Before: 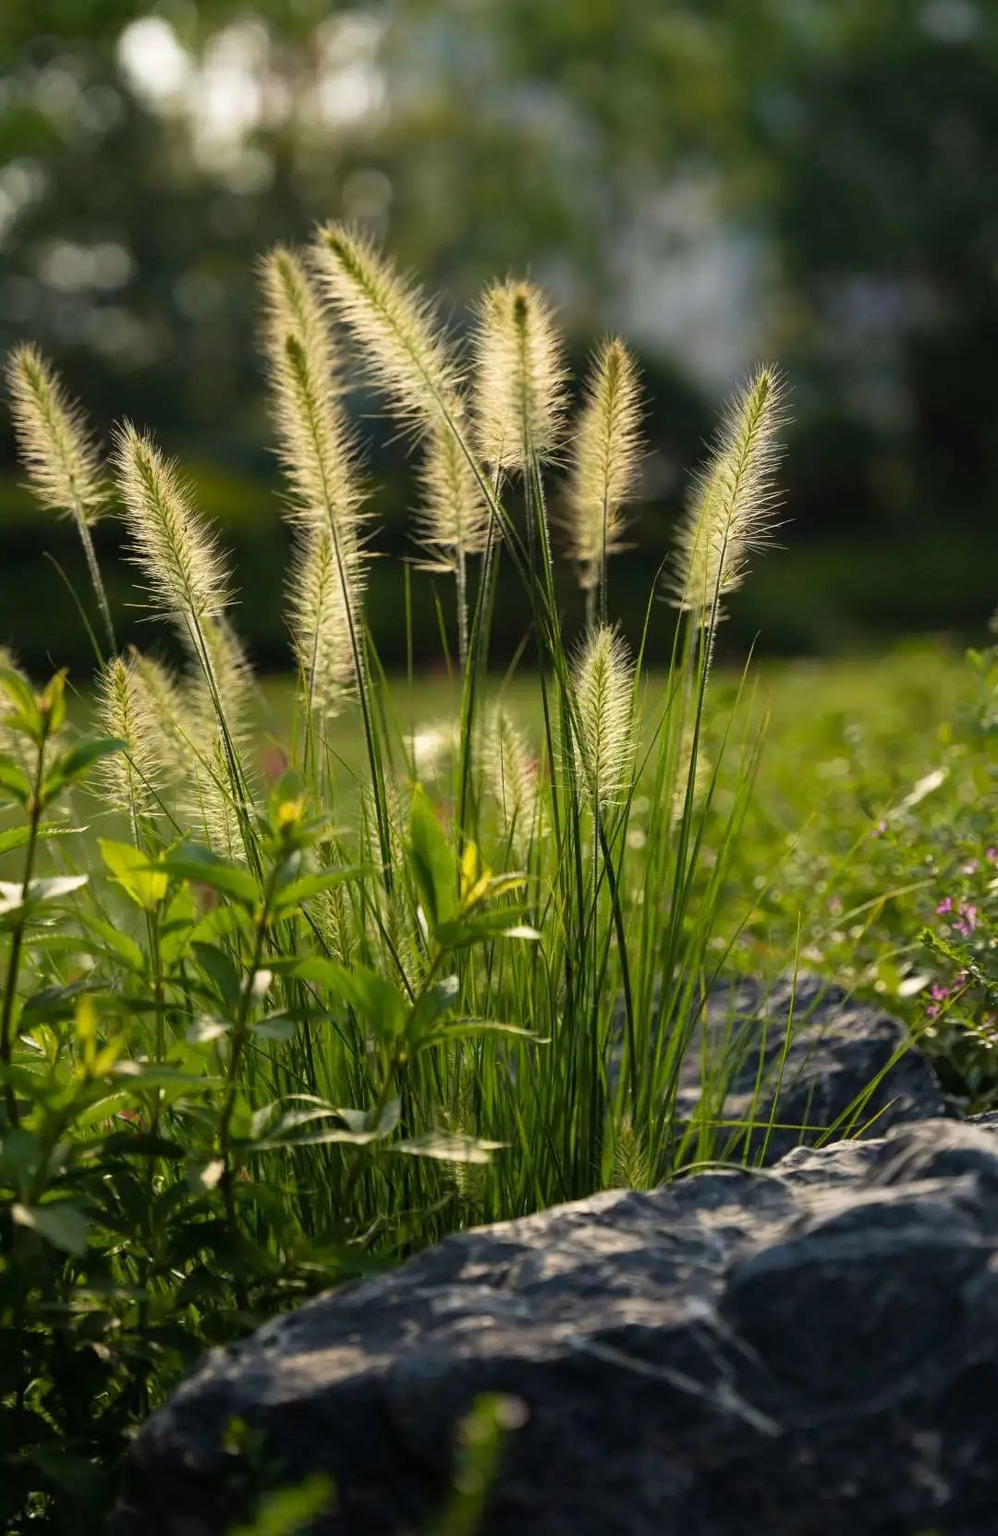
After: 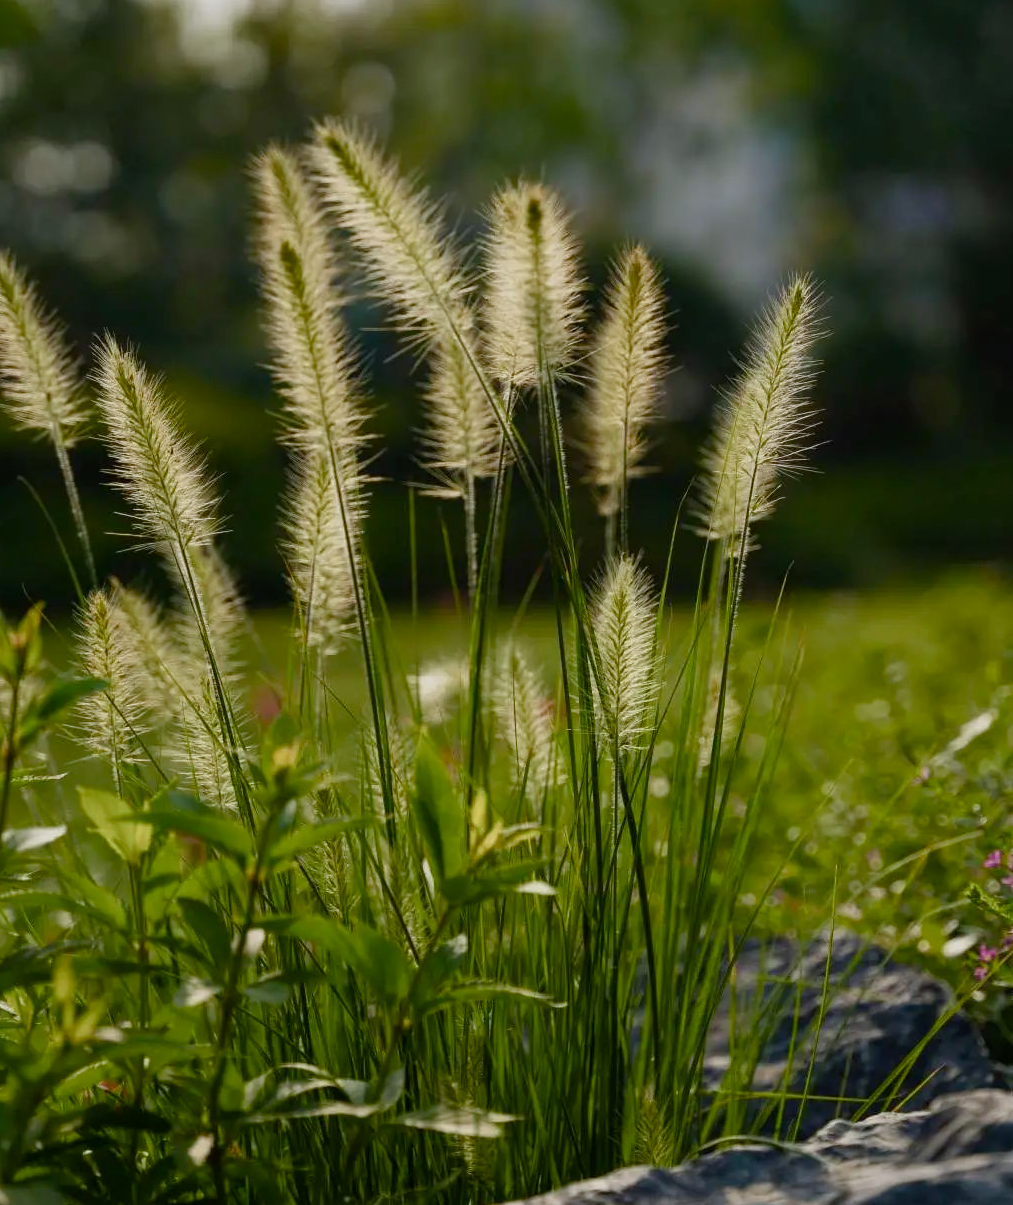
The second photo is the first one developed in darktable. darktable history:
crop: left 2.737%, top 7.287%, right 3.421%, bottom 20.179%
color balance rgb: perceptual saturation grading › global saturation 20%, perceptual saturation grading › highlights -50%, perceptual saturation grading › shadows 30%
white balance: red 0.988, blue 1.017
exposure: exposure -0.462 EV, compensate highlight preservation false
